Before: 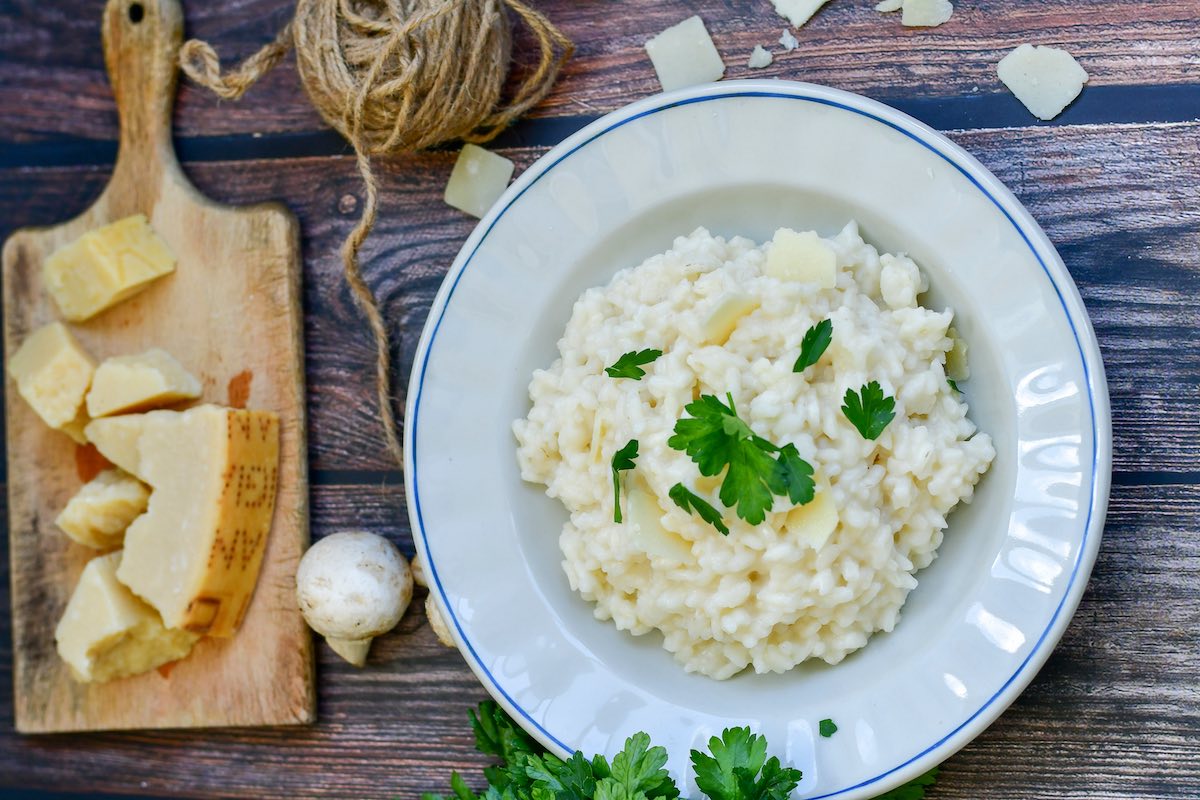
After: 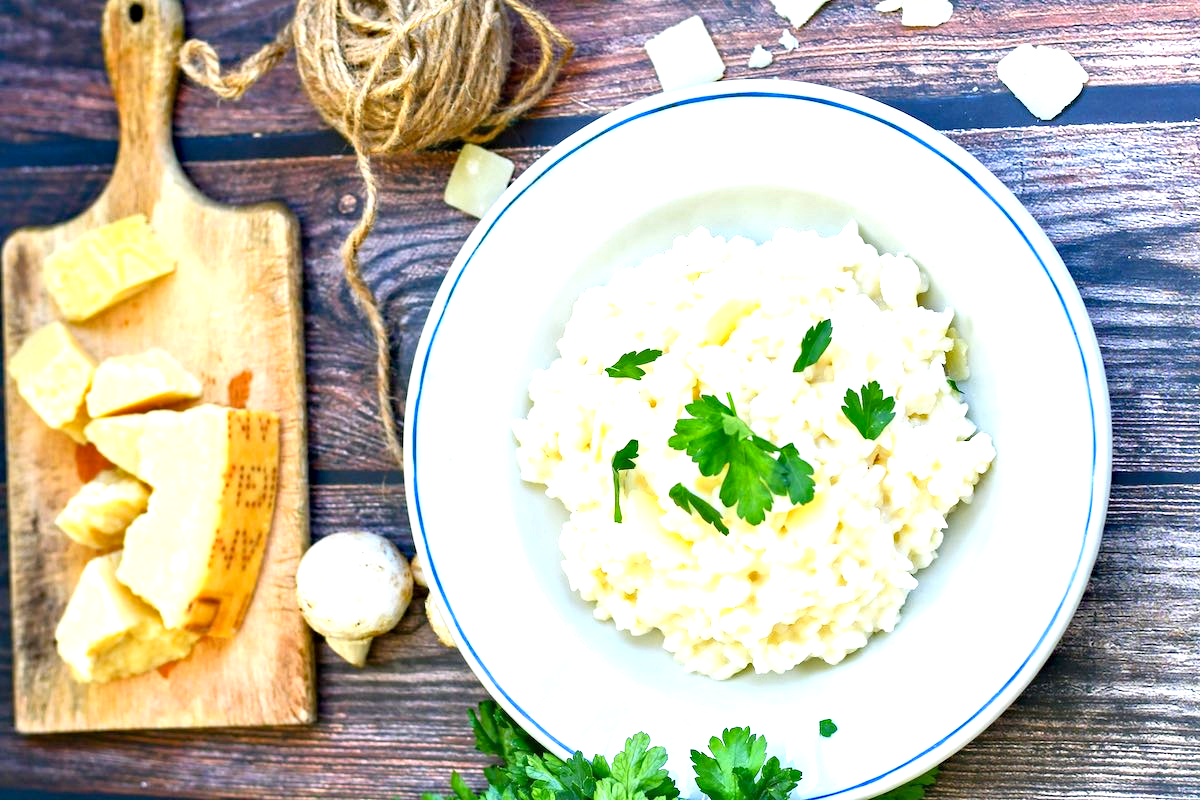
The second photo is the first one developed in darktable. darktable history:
exposure: black level correction 0, exposure 1.3 EV, compensate exposure bias true, compensate highlight preservation false
haze removal: on, module defaults
